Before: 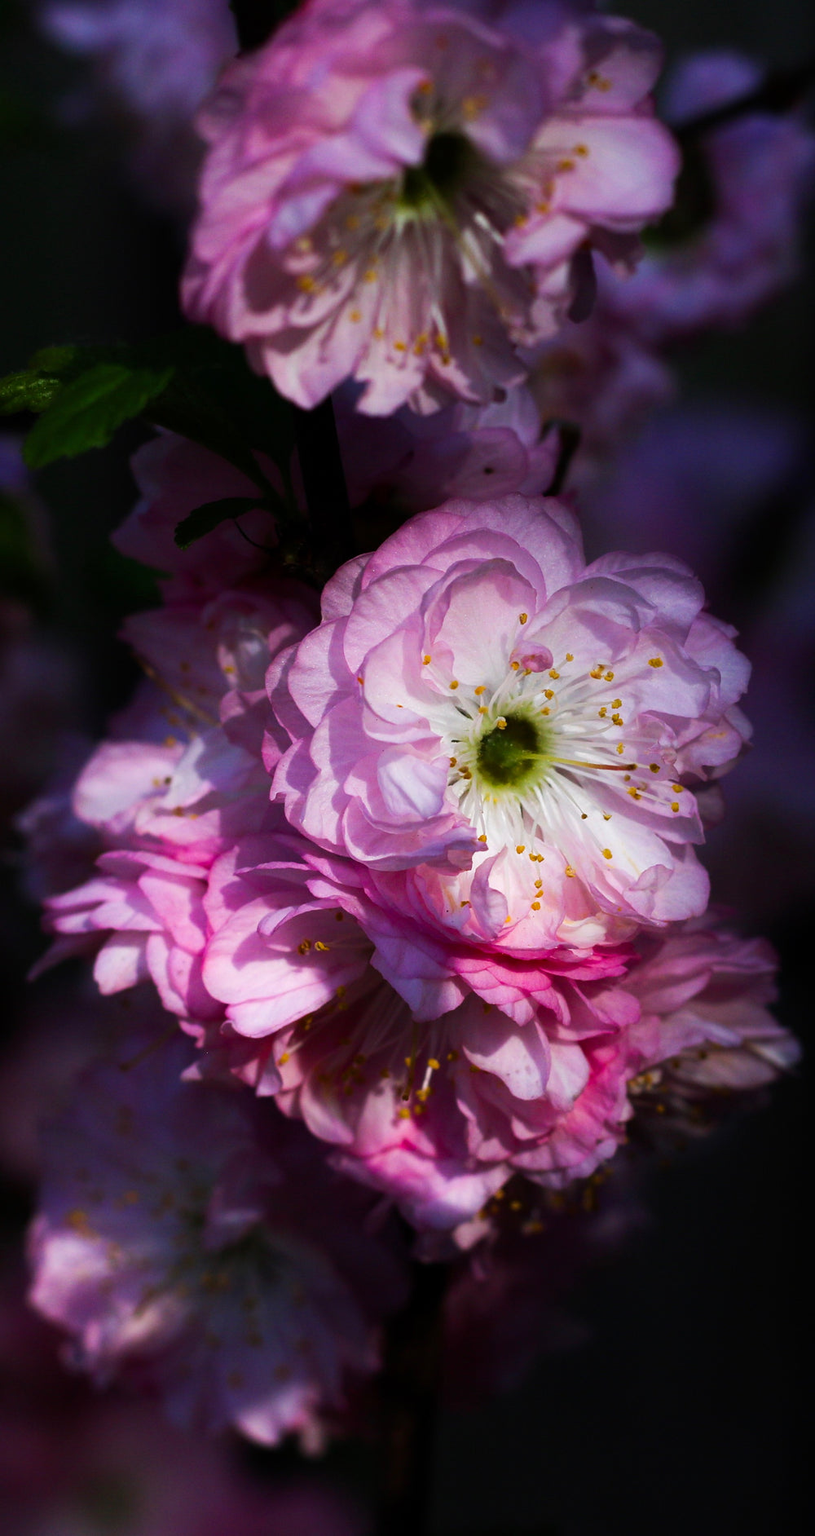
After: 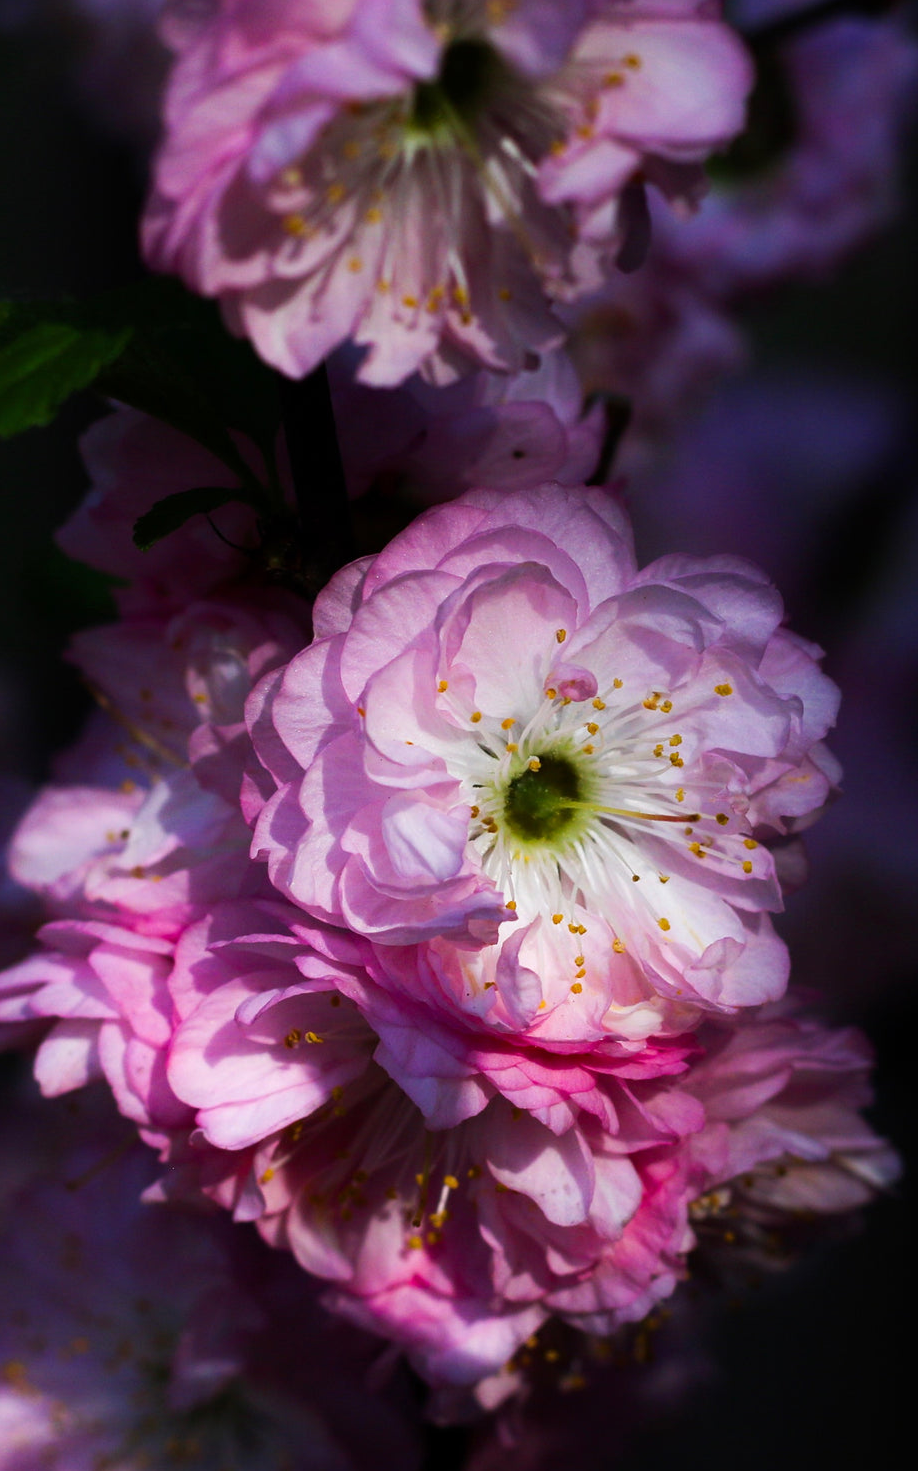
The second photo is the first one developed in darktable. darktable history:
crop: left 8.121%, top 6.563%, bottom 15.349%
